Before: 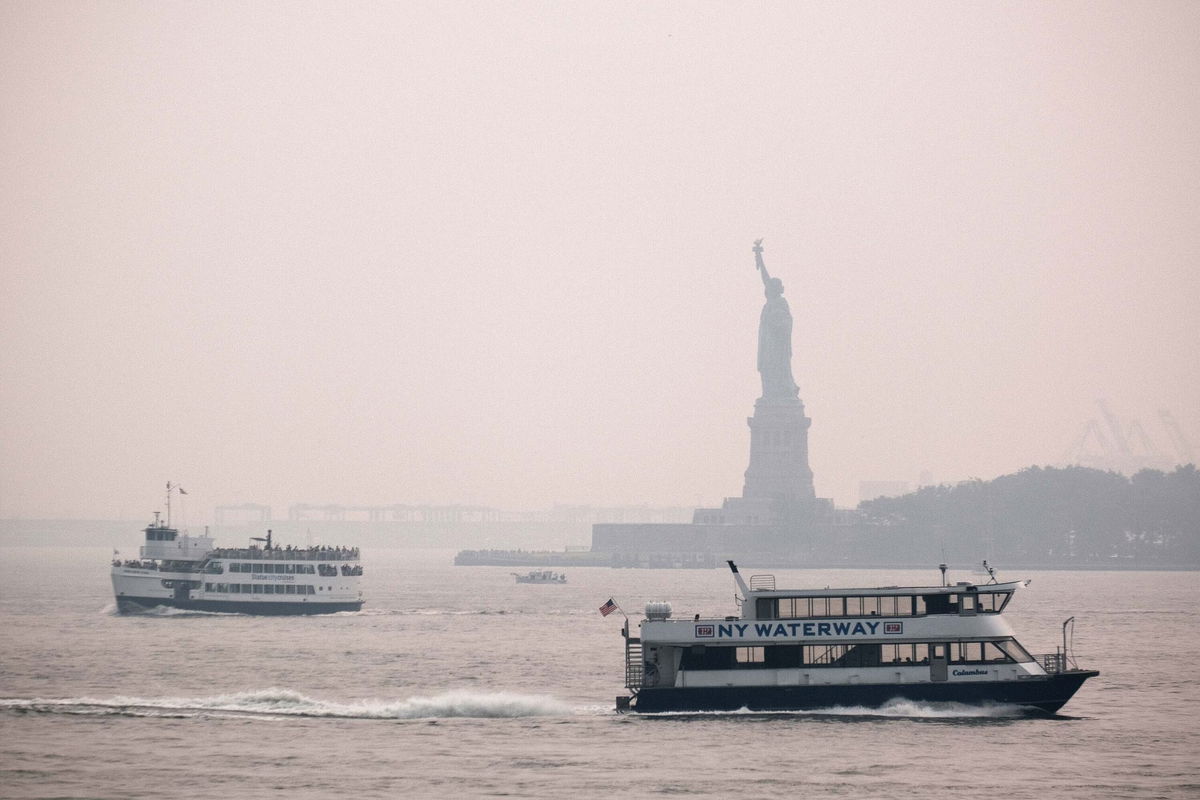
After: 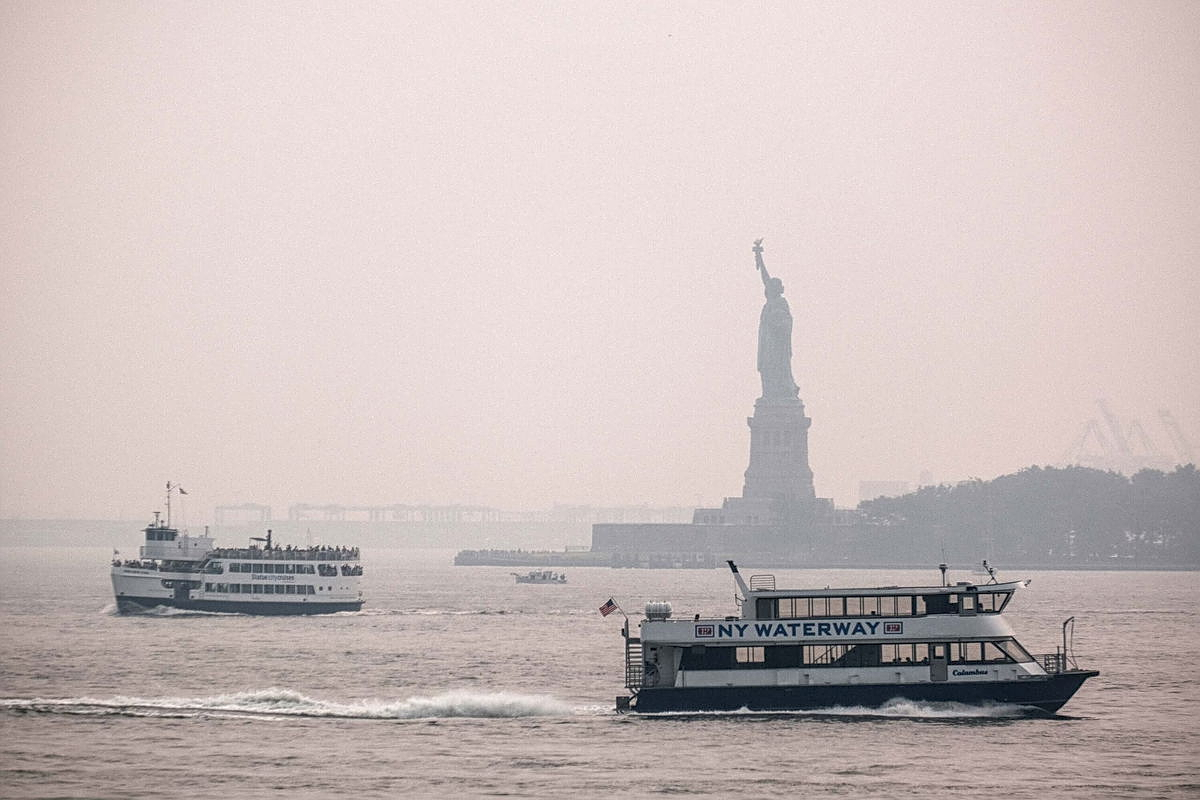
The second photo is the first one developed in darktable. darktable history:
sharpen: on, module defaults
local contrast: highlights 0%, shadows 0%, detail 133%
